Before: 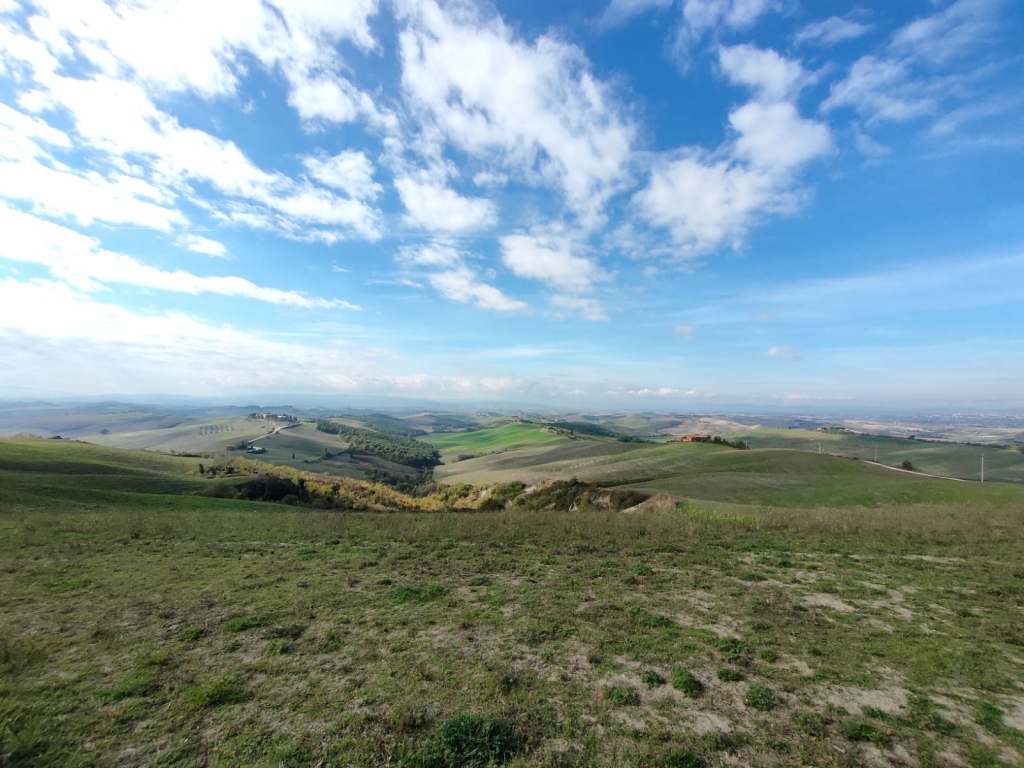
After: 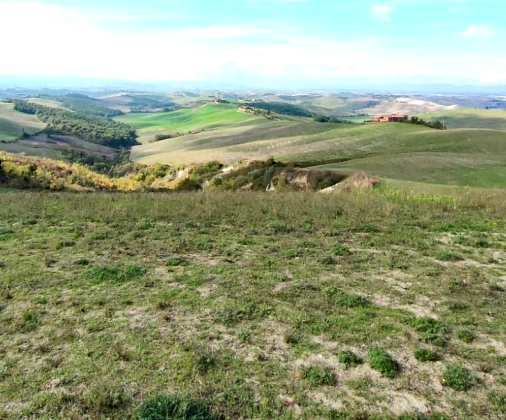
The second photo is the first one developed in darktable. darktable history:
haze removal: compatibility mode true, adaptive false
crop: left 29.672%, top 41.786%, right 20.851%, bottom 3.487%
exposure: black level correction 0.001, exposure 1.05 EV, compensate exposure bias true, compensate highlight preservation false
